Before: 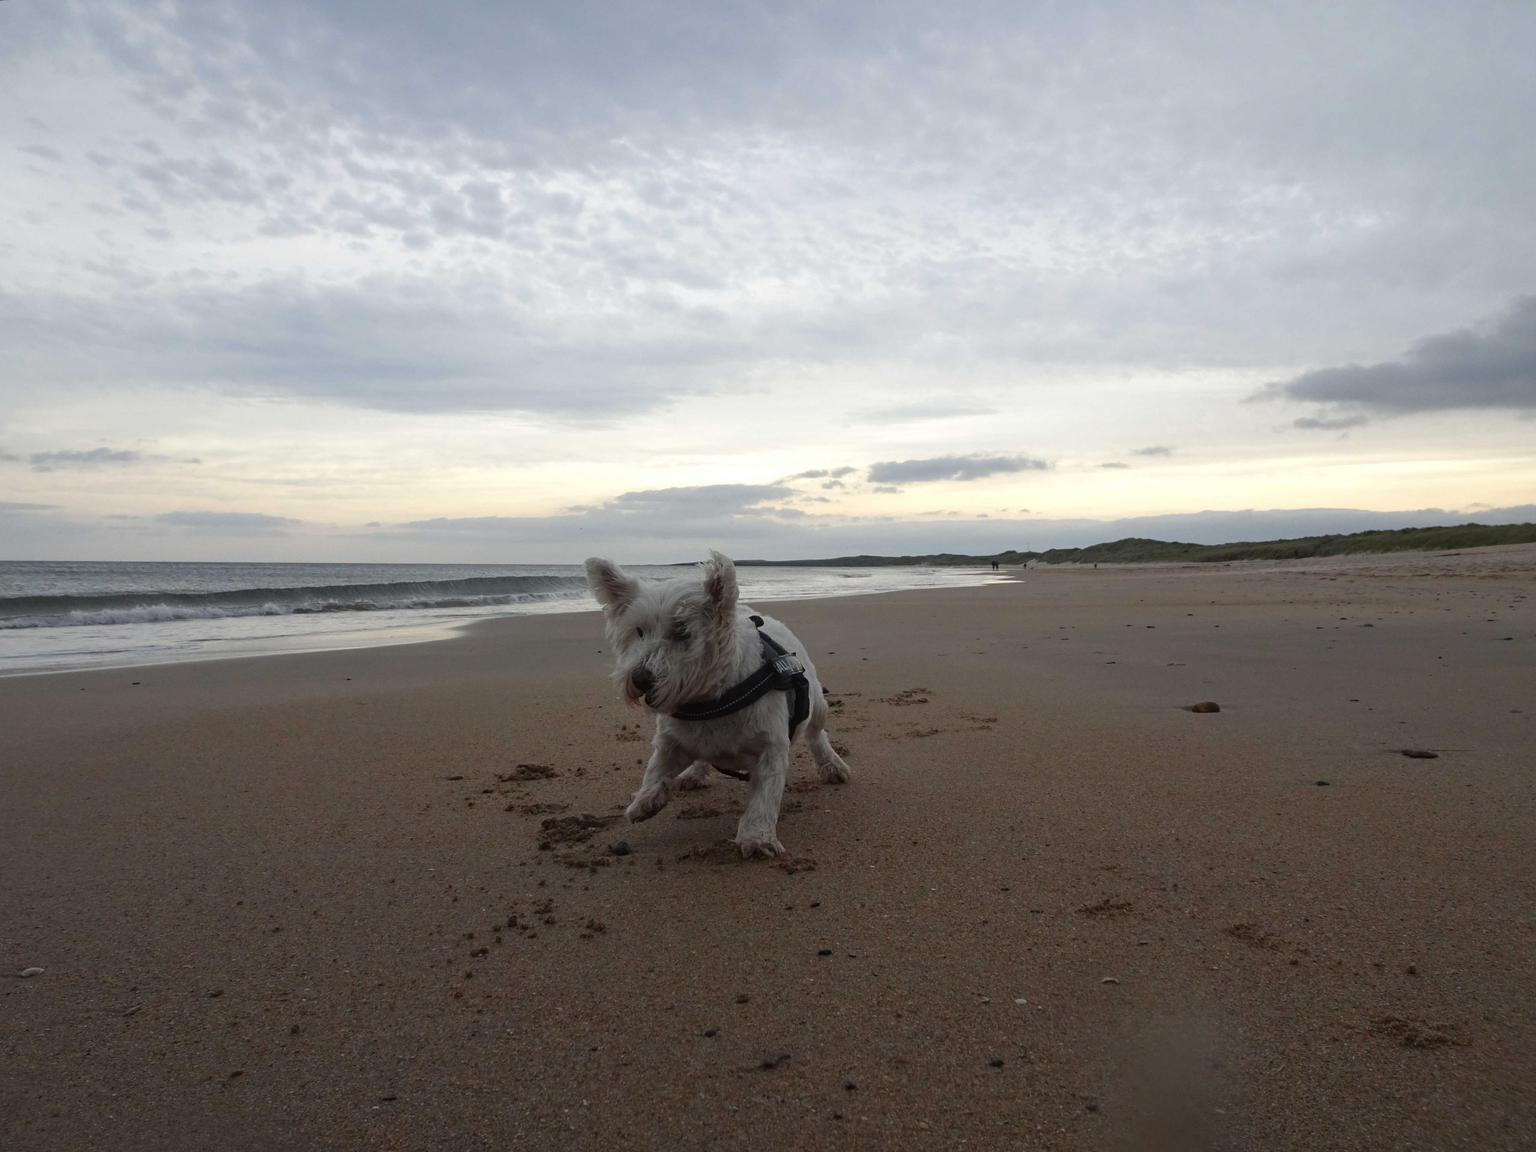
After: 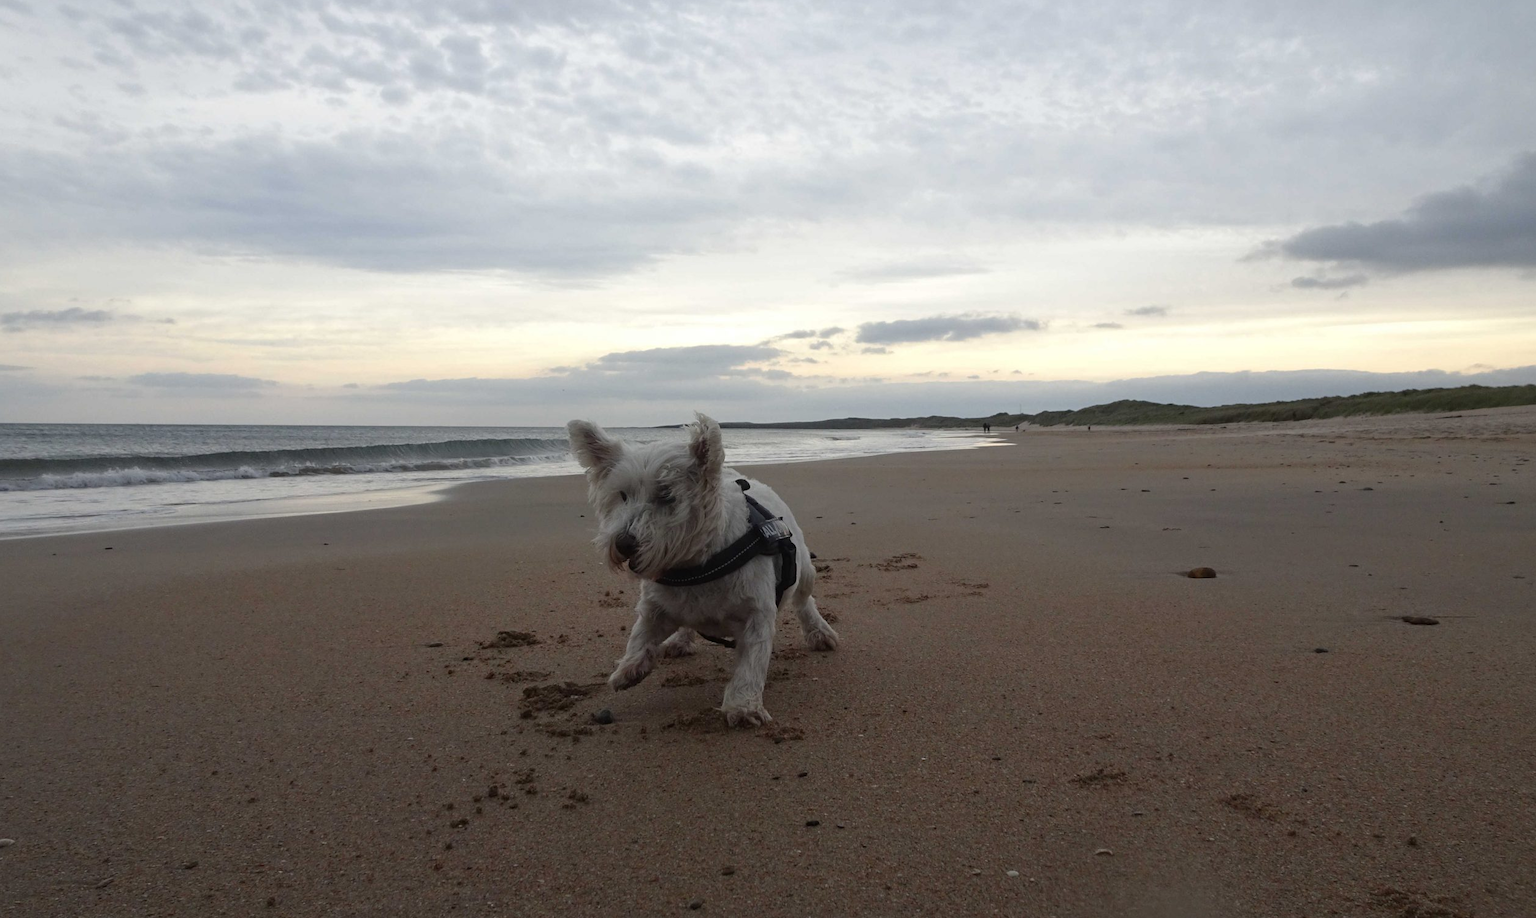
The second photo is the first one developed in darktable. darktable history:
crop and rotate: left 1.961%, top 12.797%, right 0.155%, bottom 9.144%
